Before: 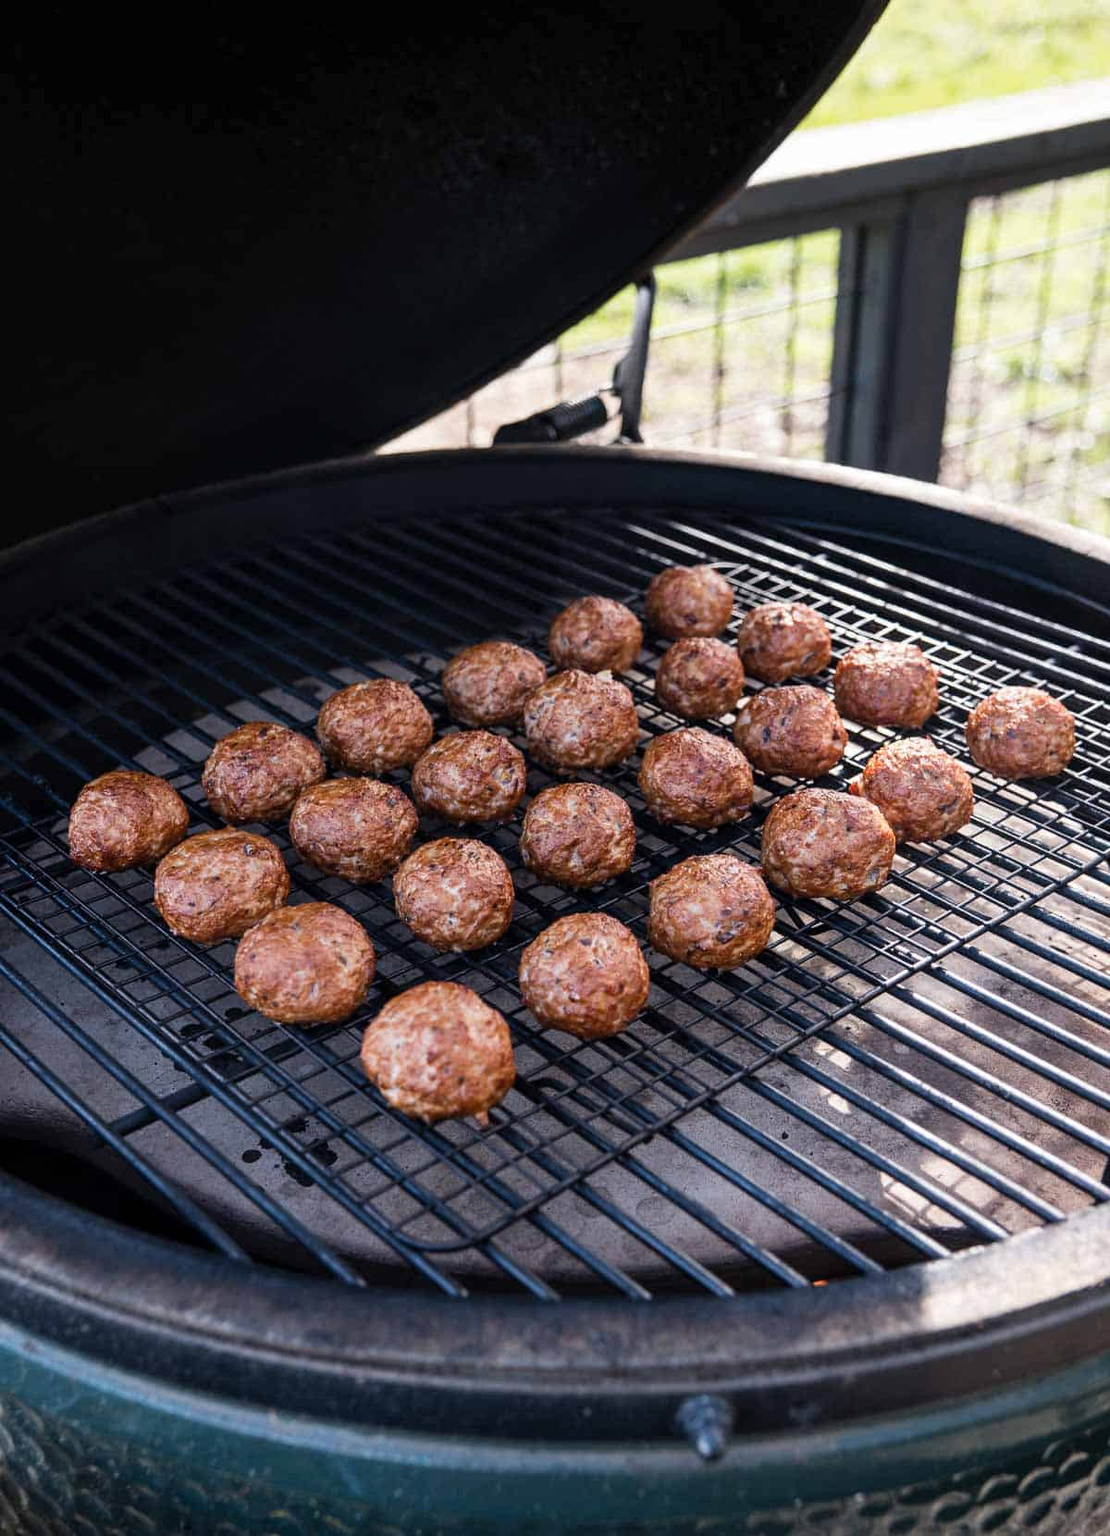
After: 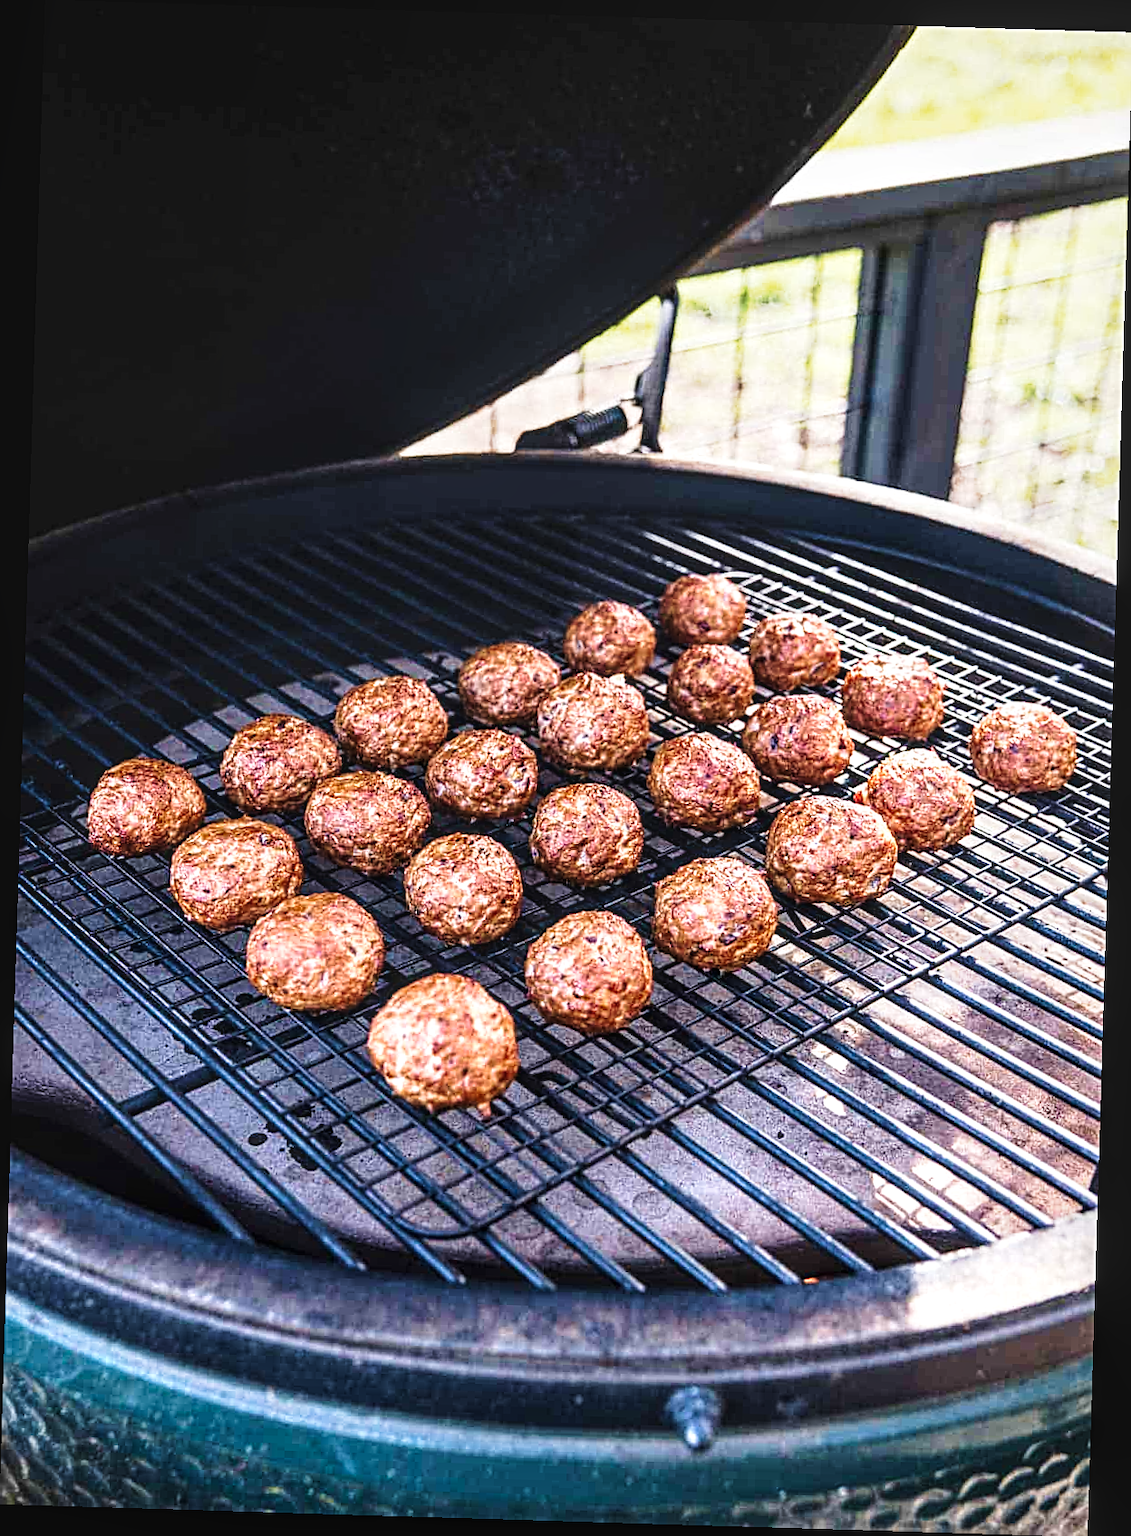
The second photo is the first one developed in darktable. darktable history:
tone curve: curves: ch0 [(0, 0.039) (0.104, 0.103) (0.273, 0.267) (0.448, 0.487) (0.704, 0.761) (0.886, 0.922) (0.994, 0.971)]; ch1 [(0, 0) (0.335, 0.298) (0.446, 0.413) (0.485, 0.487) (0.515, 0.503) (0.566, 0.563) (0.641, 0.655) (1, 1)]; ch2 [(0, 0) (0.314, 0.301) (0.421, 0.411) (0.502, 0.494) (0.528, 0.54) (0.557, 0.559) (0.612, 0.62) (0.722, 0.686) (1, 1)], preserve colors none
sharpen: radius 2.536, amount 0.627
exposure: black level correction 0, exposure 0.691 EV, compensate highlight preservation false
velvia: strength 44.6%
local contrast: highlights 61%, detail 143%, midtone range 0.433
tone equalizer: on, module defaults
crop and rotate: angle -1.73°
